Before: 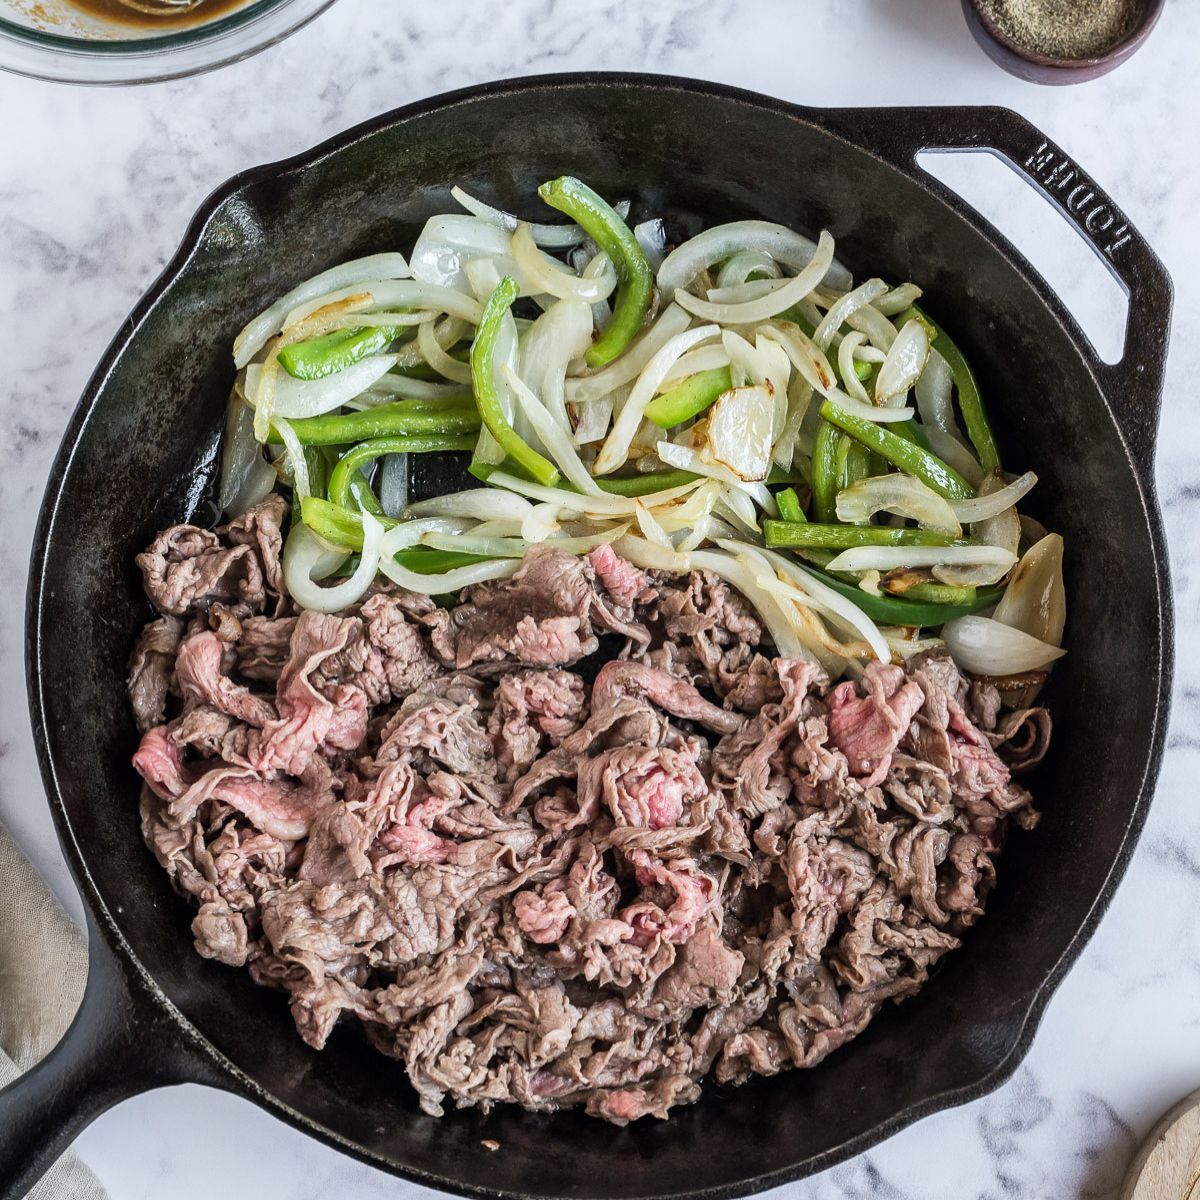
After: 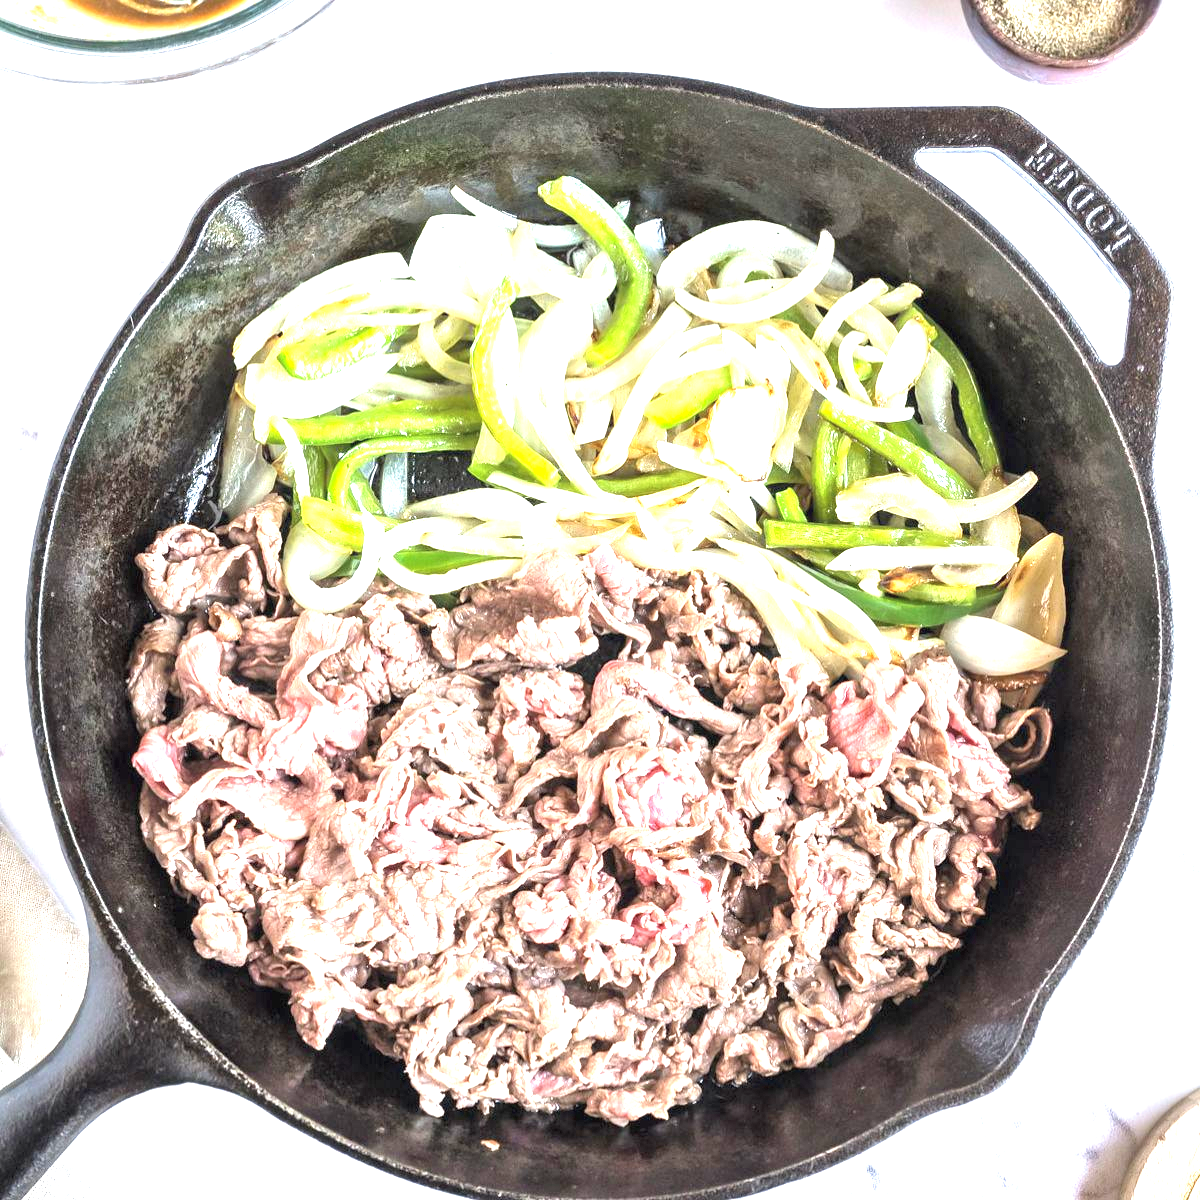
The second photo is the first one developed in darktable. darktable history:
exposure: black level correction 0, exposure 2 EV, compensate highlight preservation false
contrast brightness saturation: brightness 0.13
